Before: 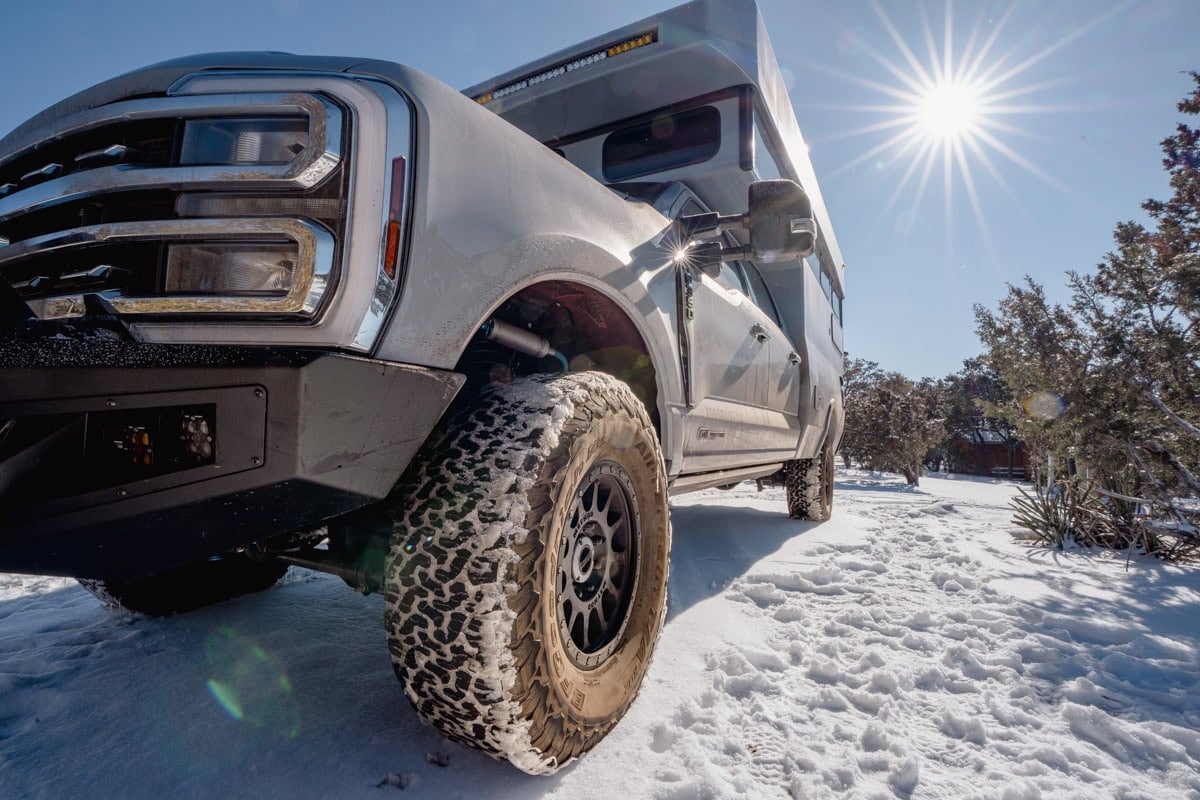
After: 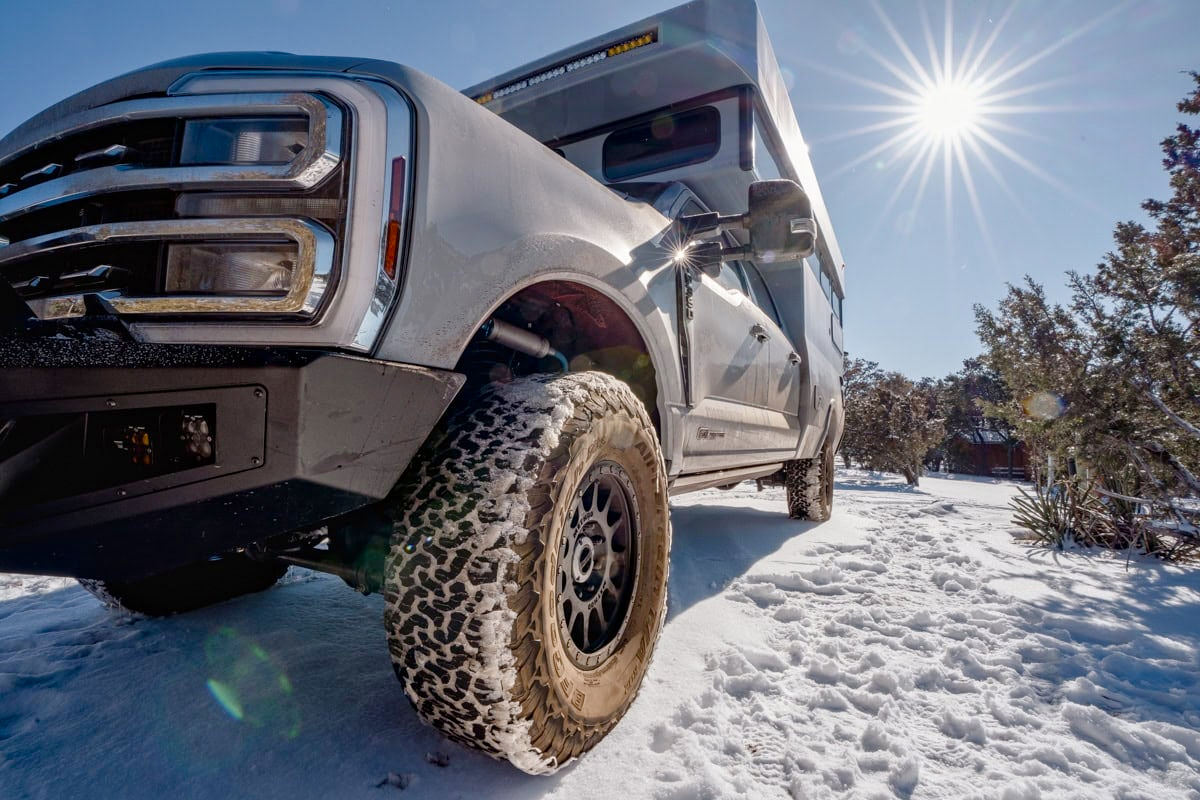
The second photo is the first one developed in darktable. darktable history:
color balance rgb: linear chroma grading › global chroma 9.492%, perceptual saturation grading › global saturation 0.403%, perceptual saturation grading › highlights -31.757%, perceptual saturation grading › mid-tones 5.608%, perceptual saturation grading › shadows 18.917%, global vibrance 20%
local contrast: mode bilateral grid, contrast 28, coarseness 16, detail 115%, midtone range 0.2
